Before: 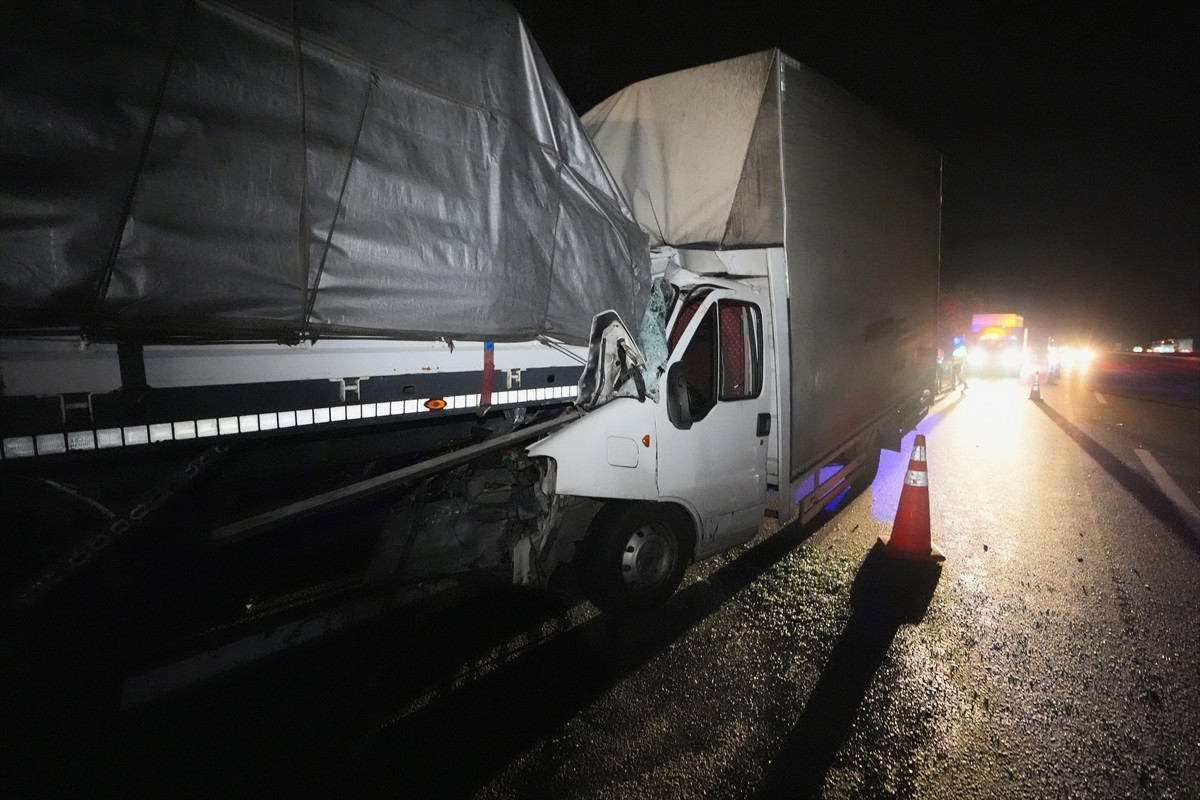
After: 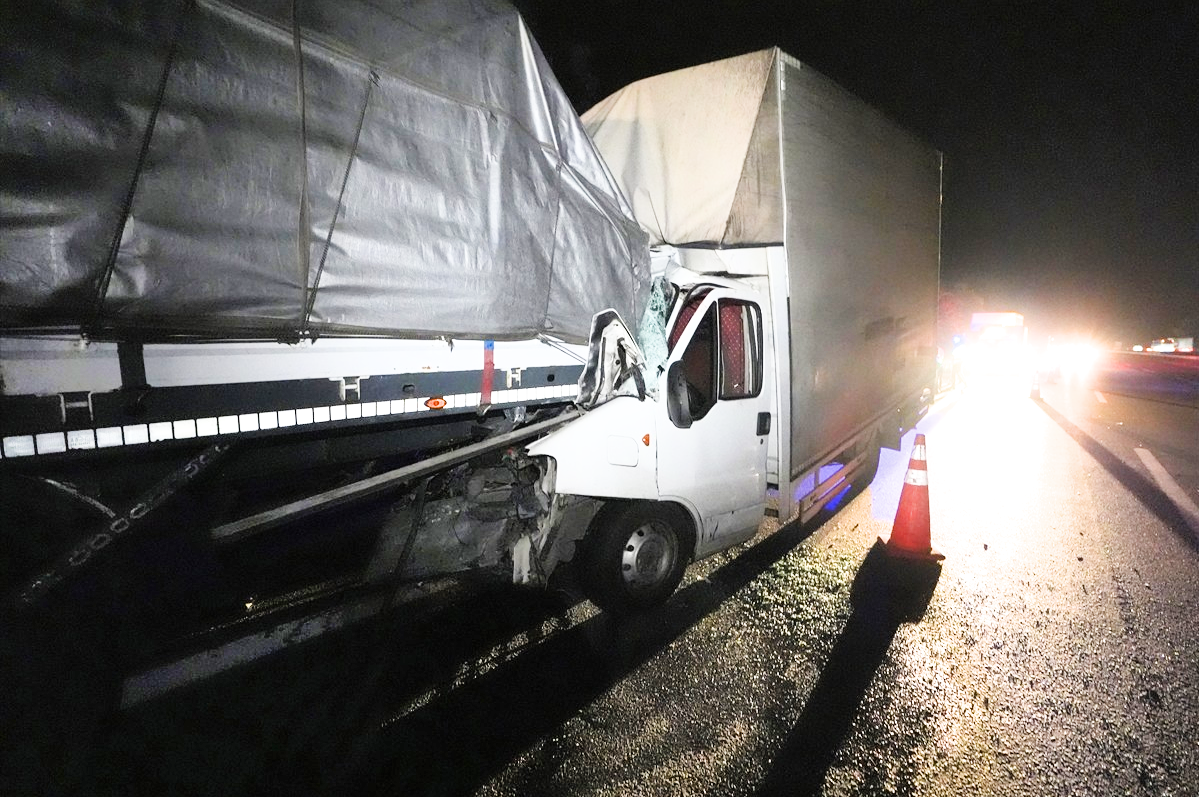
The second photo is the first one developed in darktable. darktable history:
filmic rgb: black relative exposure -7.65 EV, white relative exposure 3.96 EV, threshold 2.99 EV, structure ↔ texture 99.68%, hardness 4.02, contrast 1.098, highlights saturation mix -28.59%, enable highlight reconstruction true
exposure: exposure 2.002 EV, compensate highlight preservation false
crop: top 0.169%, bottom 0.093%
shadows and highlights: white point adjustment 0.037, soften with gaussian
